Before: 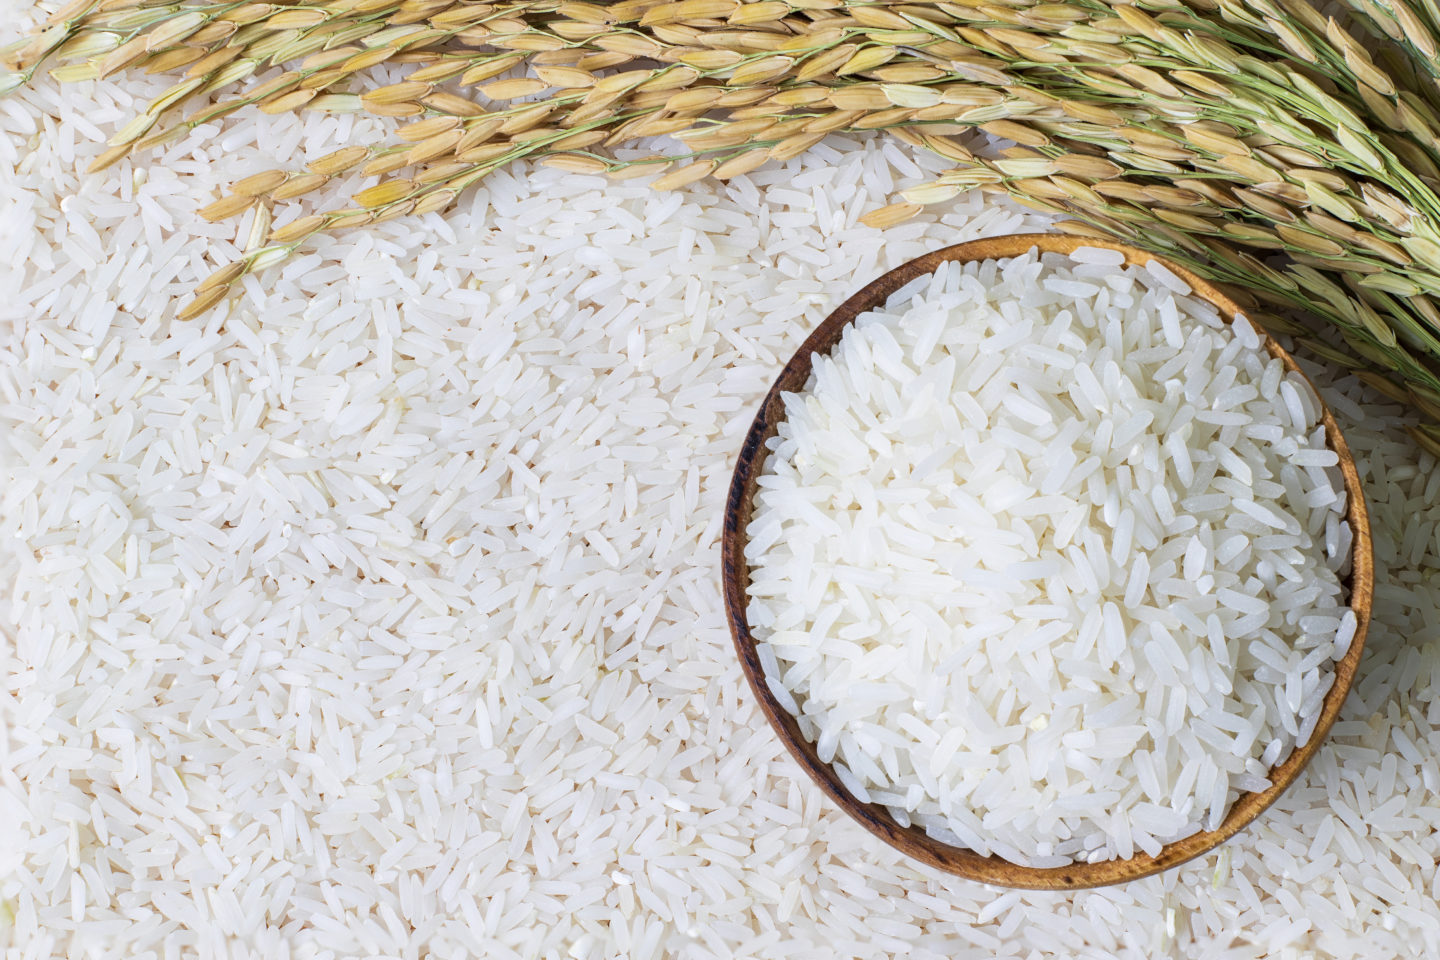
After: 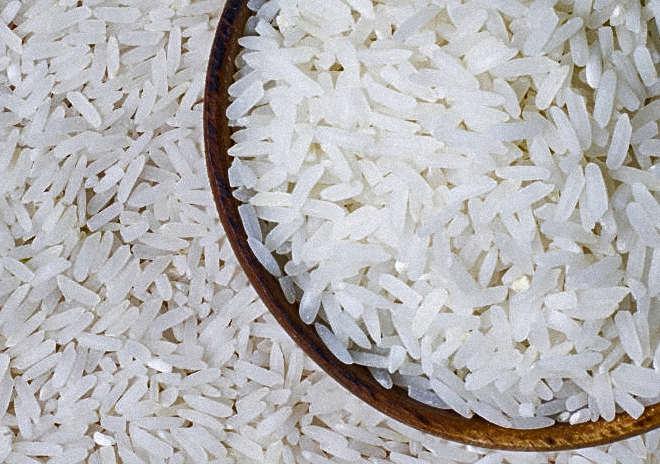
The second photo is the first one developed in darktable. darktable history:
sharpen: on, module defaults
rotate and perspective: automatic cropping off
grain: mid-tones bias 0%
shadows and highlights: shadows 60, highlights -60.23, soften with gaussian
crop: left 35.976%, top 45.819%, right 18.162%, bottom 5.807%
